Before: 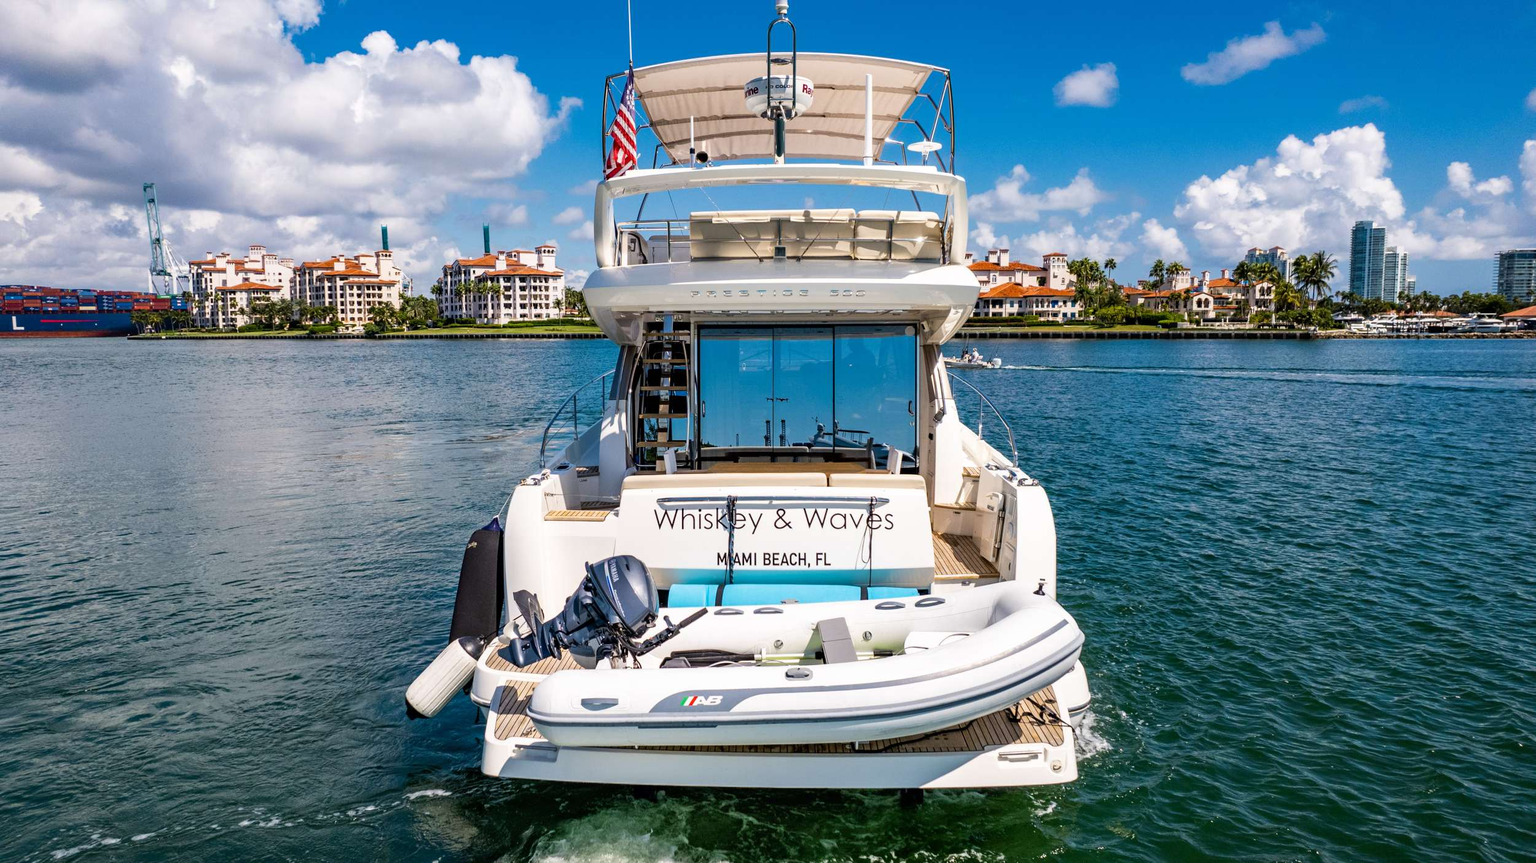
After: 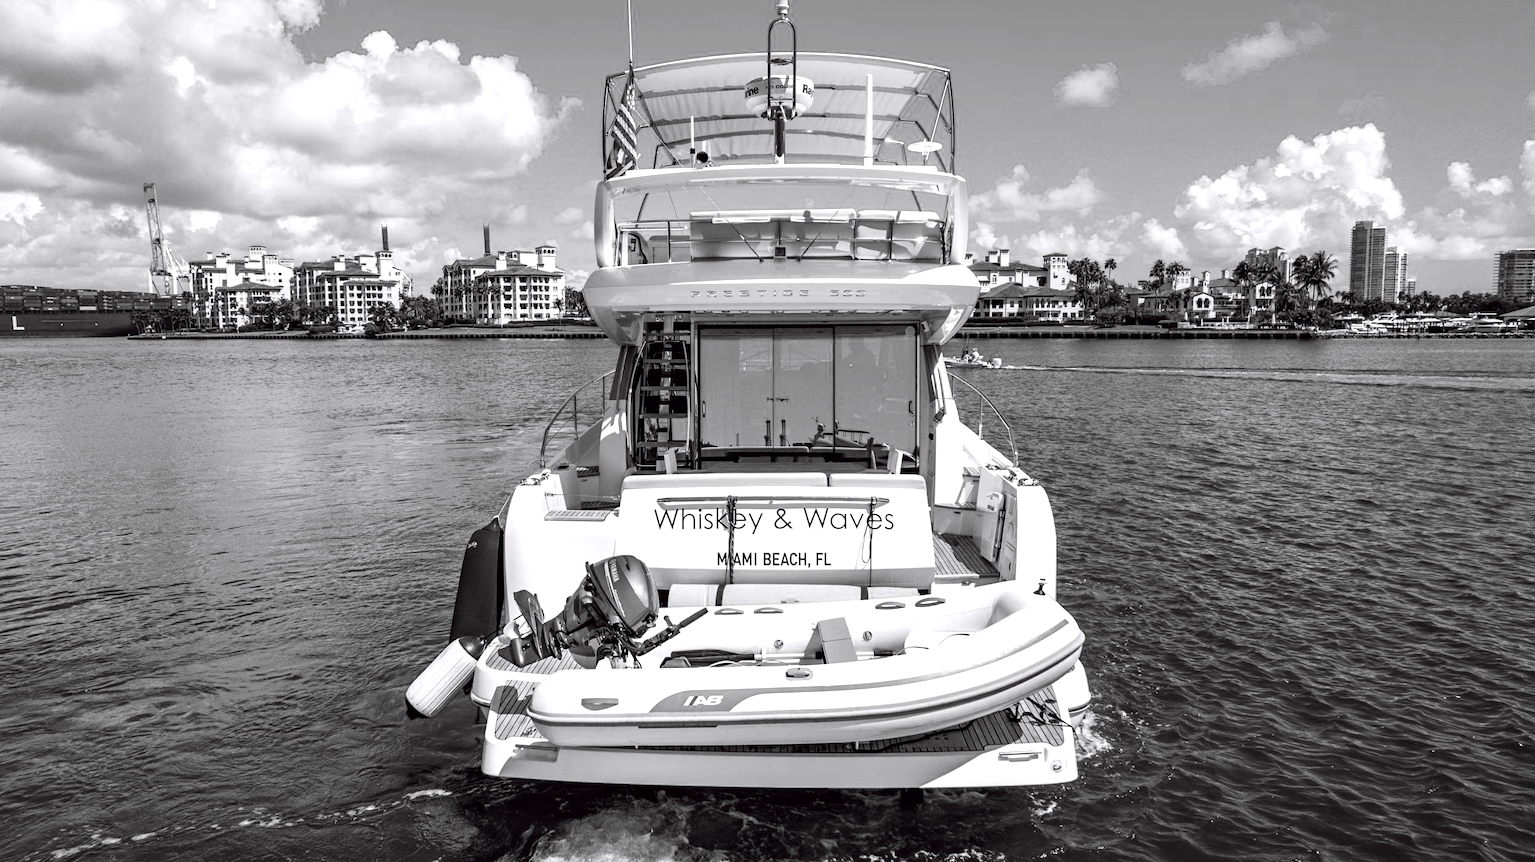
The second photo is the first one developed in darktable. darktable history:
color calibration: output gray [0.25, 0.35, 0.4, 0], x 0.383, y 0.372, temperature 3905.17 K
color balance: lift [1, 1.001, 0.999, 1.001], gamma [1, 1.004, 1.007, 0.993], gain [1, 0.991, 0.987, 1.013], contrast 10%, output saturation 120%
